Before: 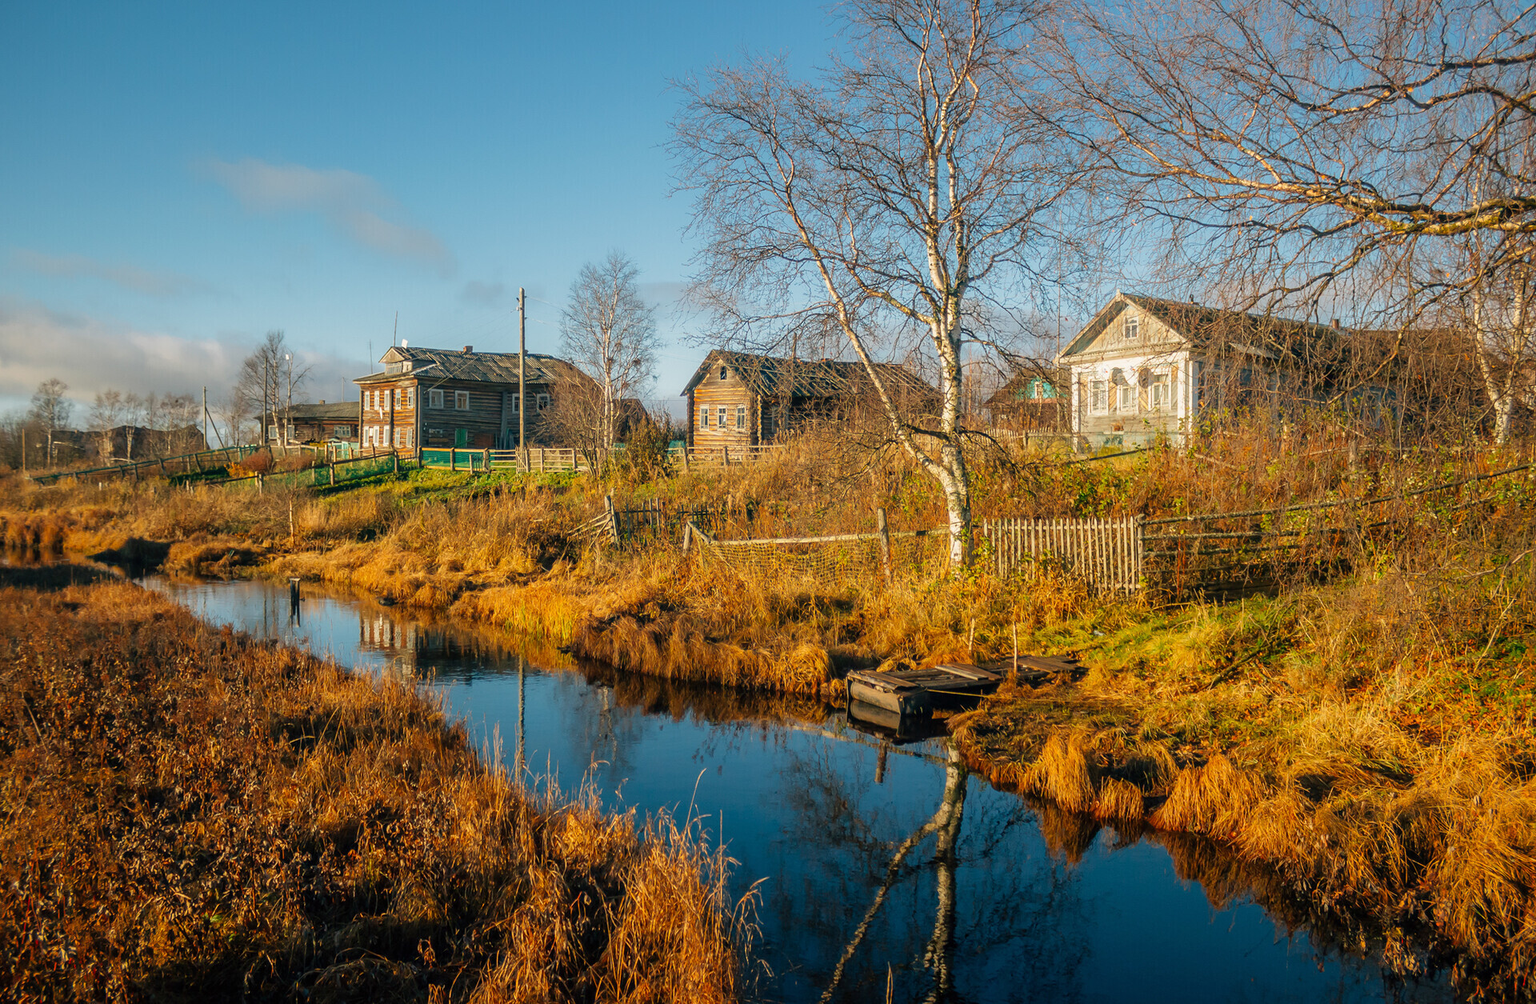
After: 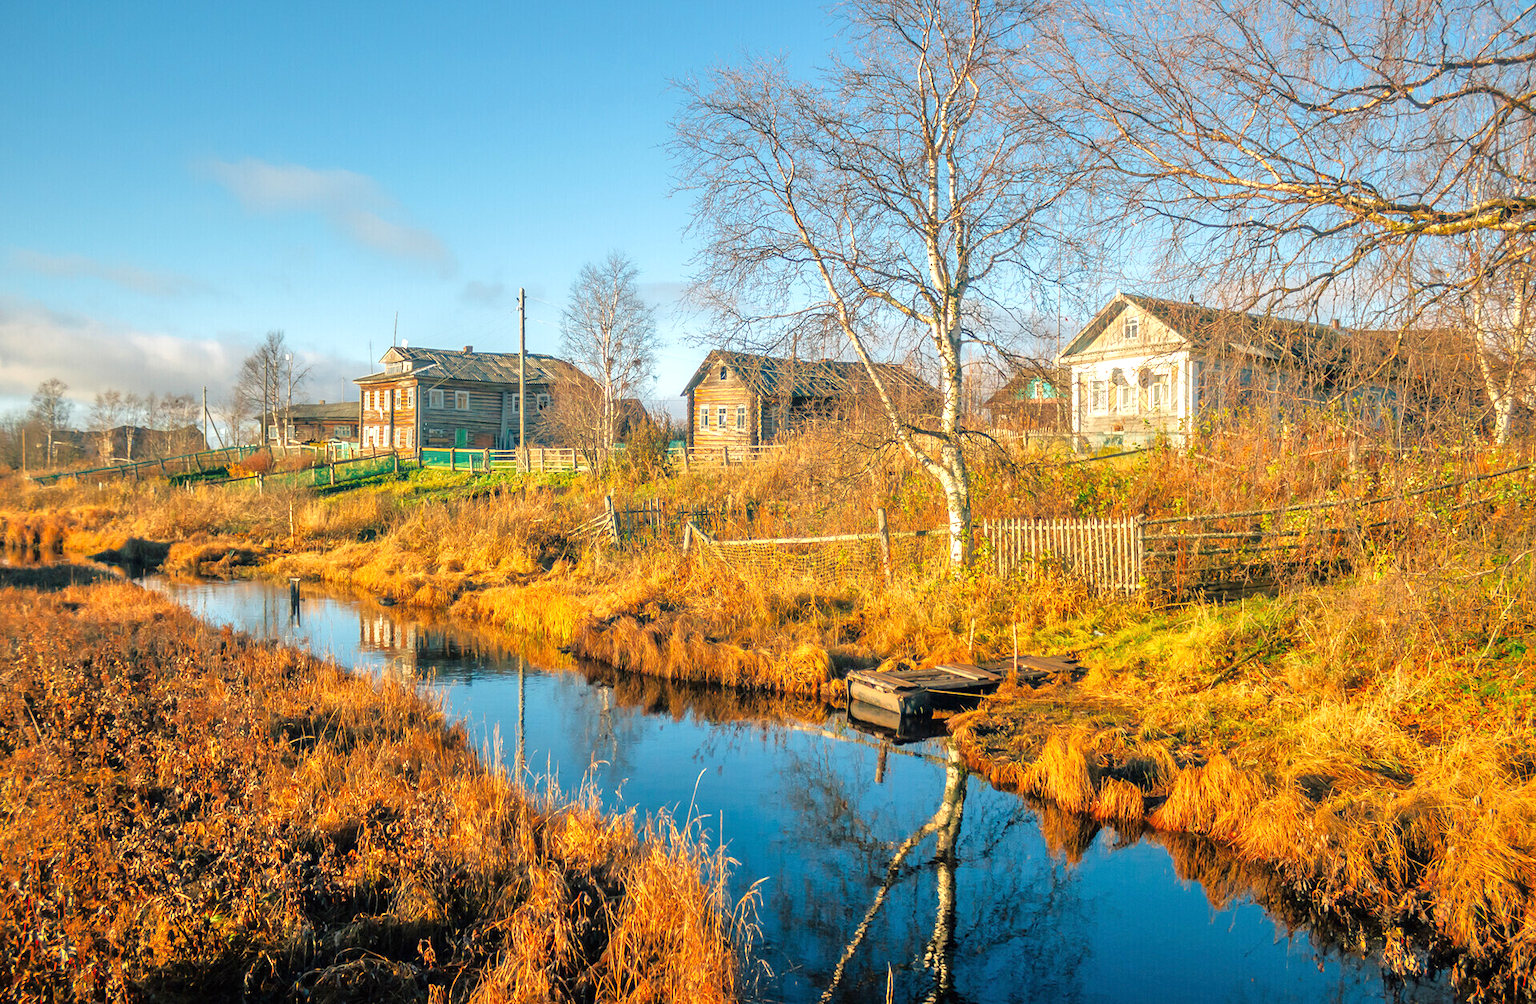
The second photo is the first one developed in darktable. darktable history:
exposure: exposure 0.6 EV, compensate highlight preservation false
tone equalizer: -7 EV 0.15 EV, -6 EV 0.6 EV, -5 EV 1.15 EV, -4 EV 1.33 EV, -3 EV 1.15 EV, -2 EV 0.6 EV, -1 EV 0.15 EV, mask exposure compensation -0.5 EV
